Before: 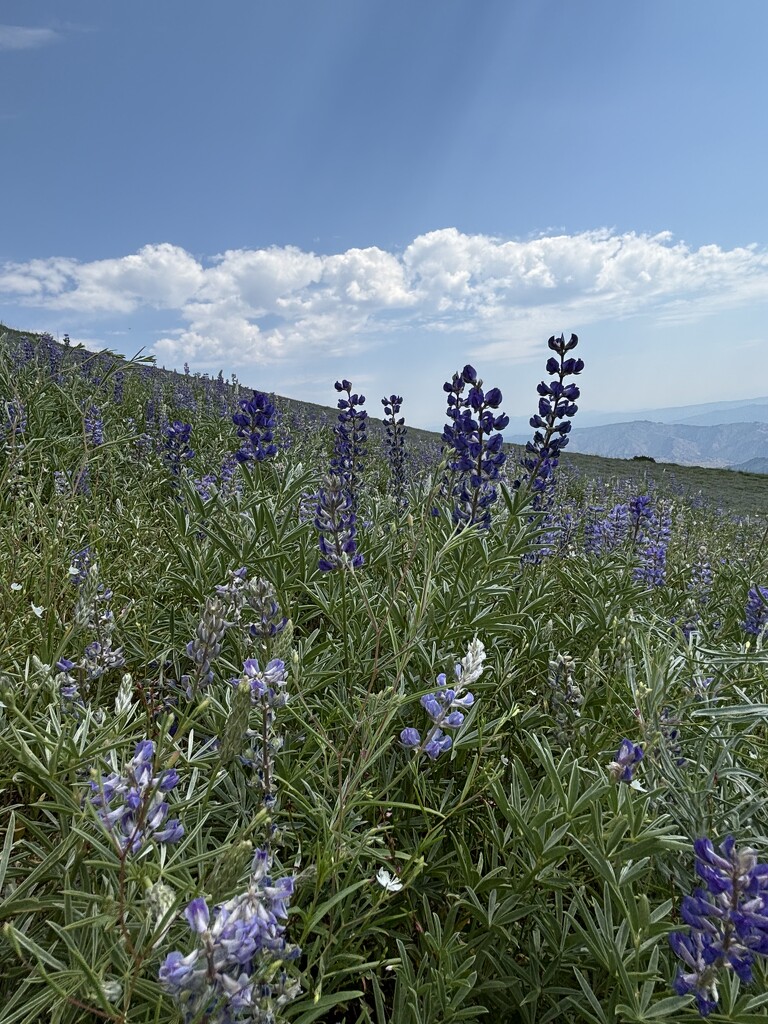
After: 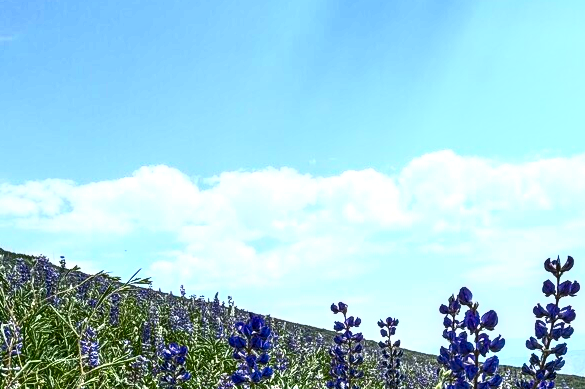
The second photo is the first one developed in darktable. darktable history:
contrast brightness saturation: contrast 0.834, brightness 0.587, saturation 0.586
crop: left 0.547%, top 7.636%, right 23.222%, bottom 54.326%
local contrast: detail 150%
